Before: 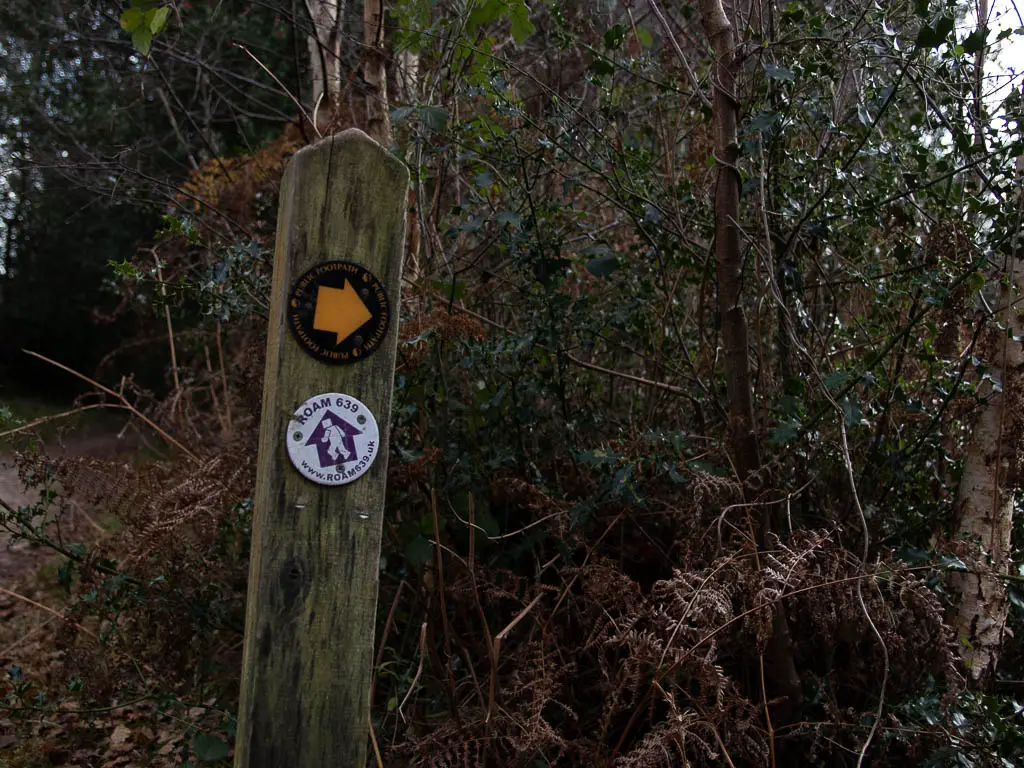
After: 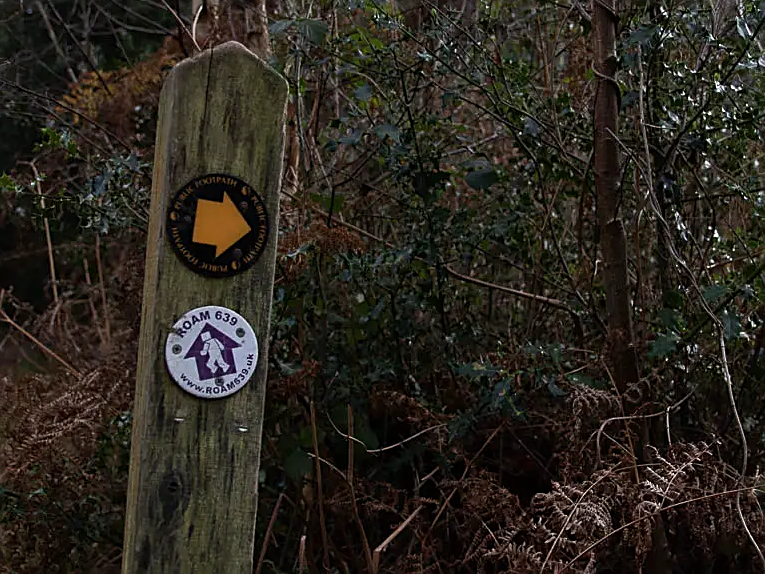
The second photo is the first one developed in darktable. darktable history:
crop and rotate: left 11.831%, top 11.346%, right 13.429%, bottom 13.899%
sharpen: on, module defaults
